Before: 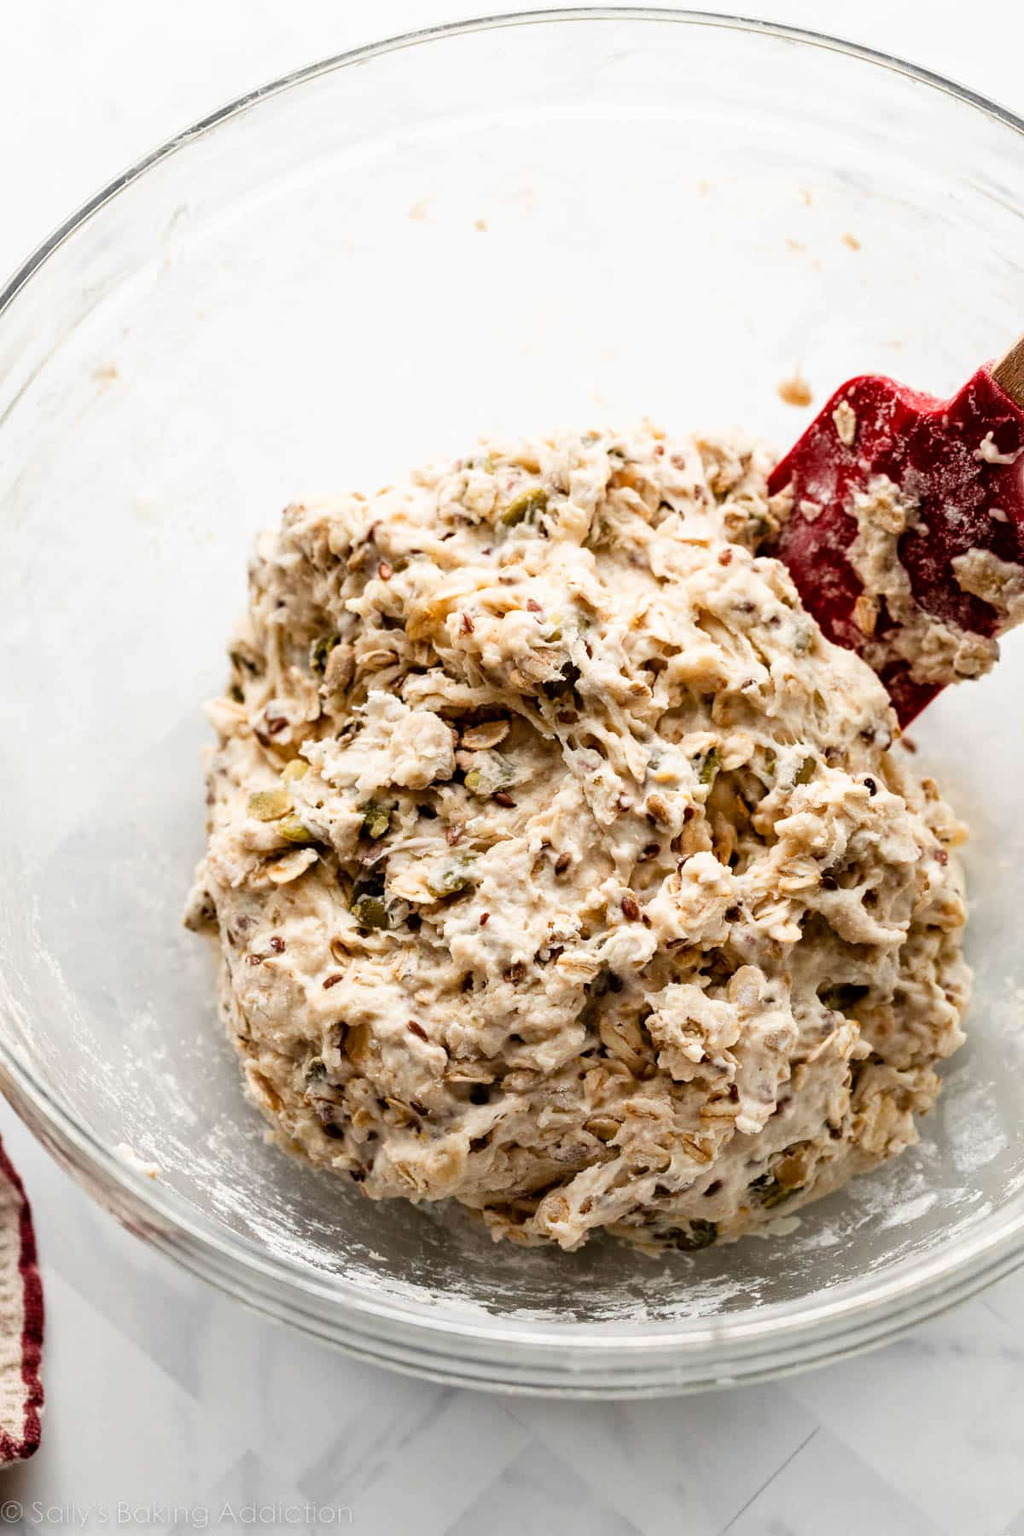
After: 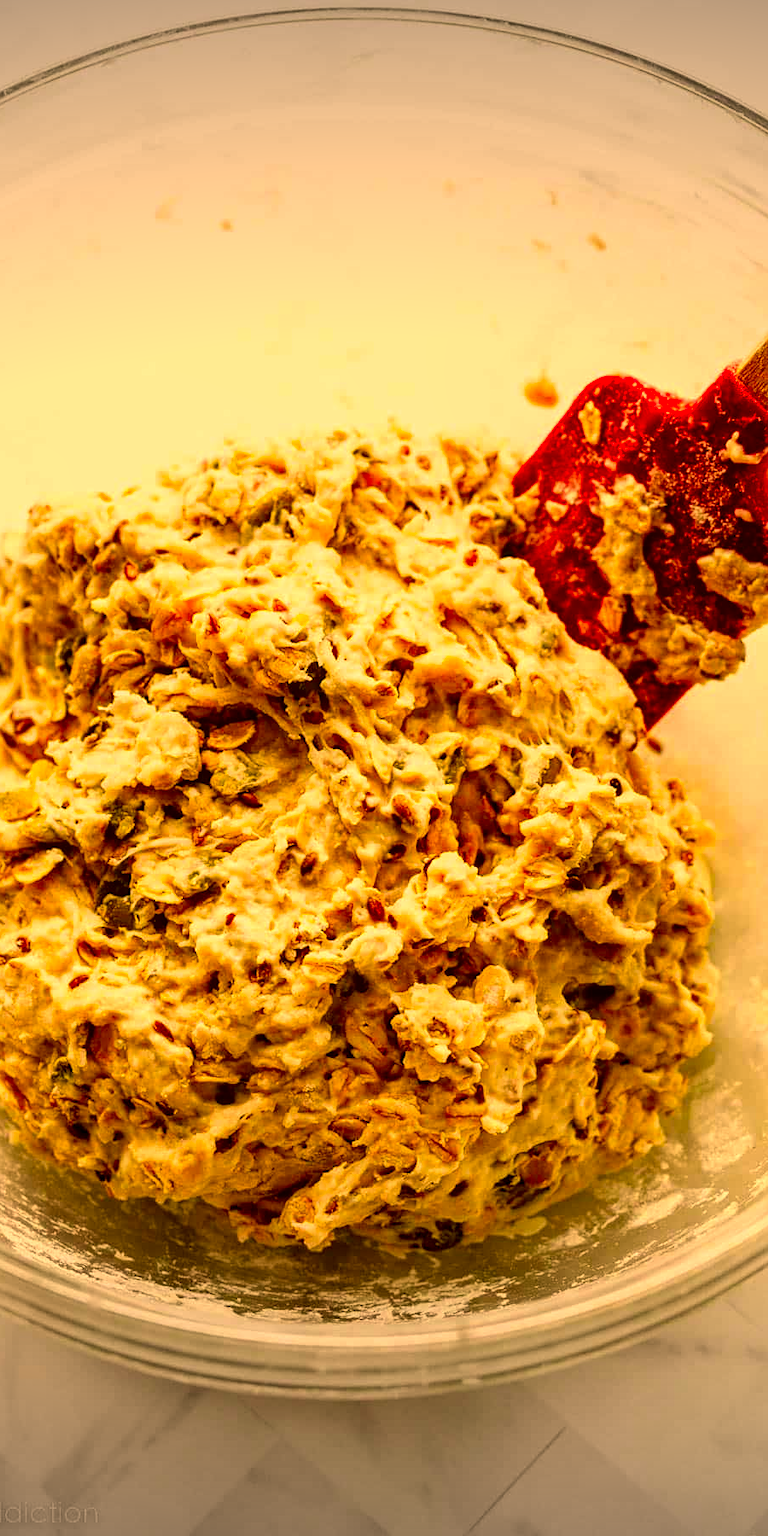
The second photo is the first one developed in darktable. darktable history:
vignetting: fall-off start 97.96%, fall-off radius 99.13%, brightness -0.727, saturation -0.483, width/height ratio 1.426
local contrast: on, module defaults
crop and rotate: left 24.866%
sharpen: amount 0.209
color correction: highlights a* 11.11, highlights b* 30.71, shadows a* 2.69, shadows b* 16.88, saturation 1.75
